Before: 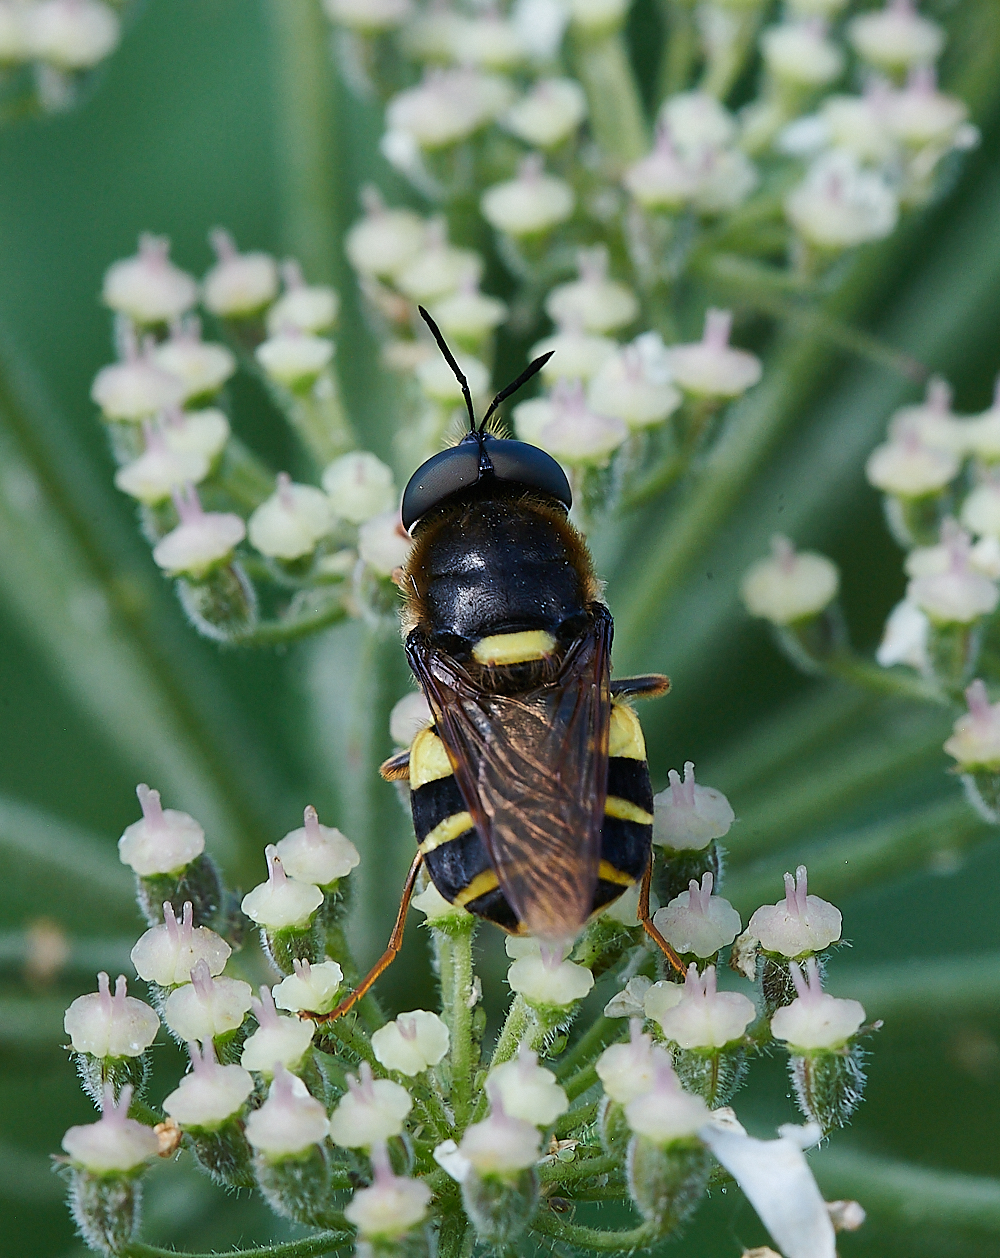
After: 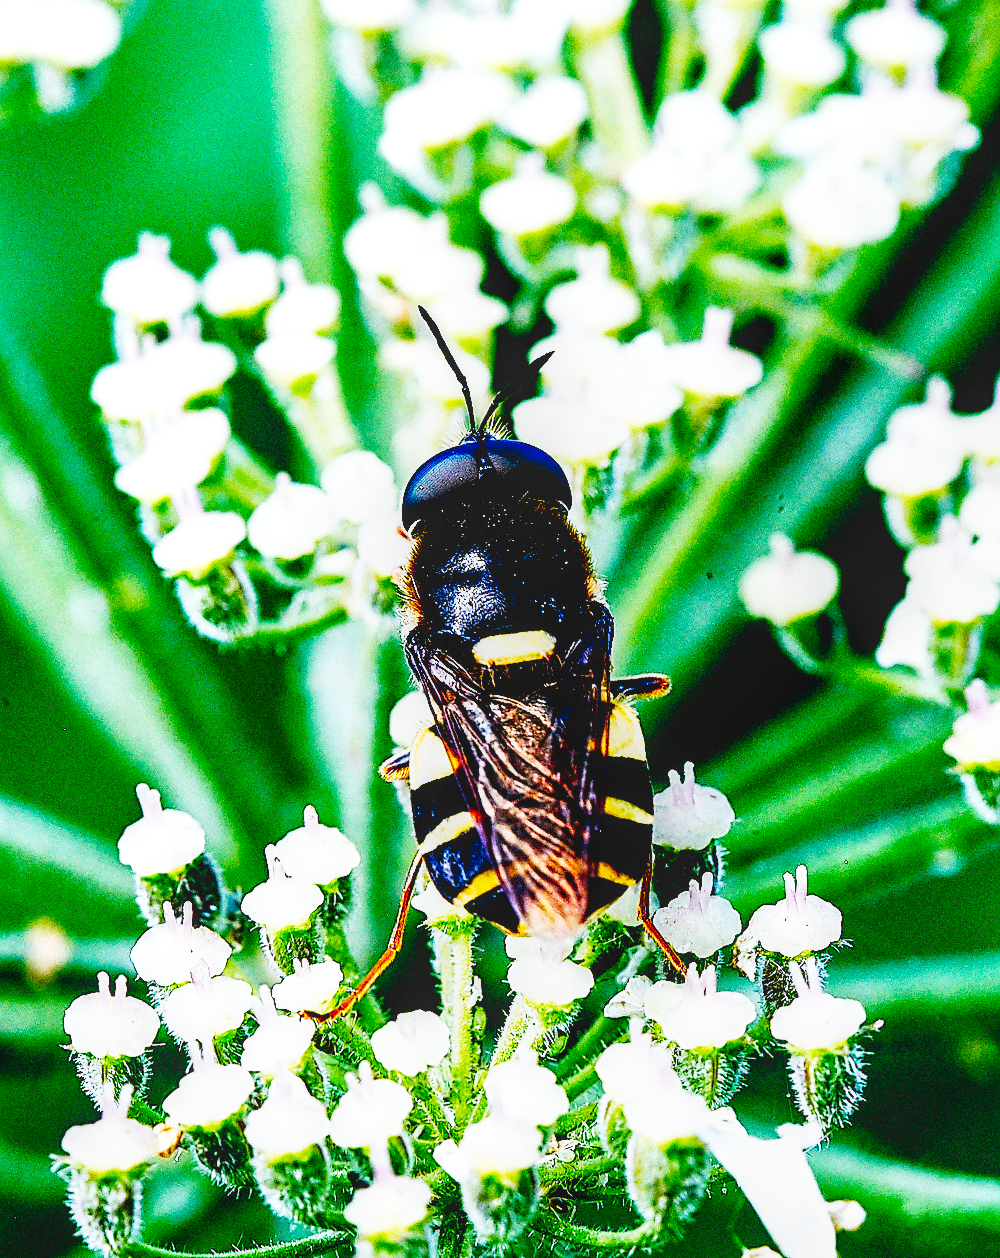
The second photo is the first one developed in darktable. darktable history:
sharpen: radius 2.529, amount 0.323
base curve: curves: ch0 [(0, 0) (0.007, 0.004) (0.027, 0.03) (0.046, 0.07) (0.207, 0.54) (0.442, 0.872) (0.673, 0.972) (1, 1)], preserve colors none
grain: coarseness 0.09 ISO
color calibration: illuminant as shot in camera, x 0.358, y 0.373, temperature 4628.91 K
tone curve: curves: ch0 [(0, 0) (0.003, 0.047) (0.011, 0.051) (0.025, 0.051) (0.044, 0.057) (0.069, 0.068) (0.1, 0.076) (0.136, 0.108) (0.177, 0.166) (0.224, 0.229) (0.277, 0.299) (0.335, 0.364) (0.399, 0.46) (0.468, 0.553) (0.543, 0.639) (0.623, 0.724) (0.709, 0.808) (0.801, 0.886) (0.898, 0.954) (1, 1)], preserve colors none
exposure: black level correction 0.031, exposure 0.304 EV, compensate highlight preservation false
local contrast: on, module defaults
haze removal: compatibility mode true, adaptive false
